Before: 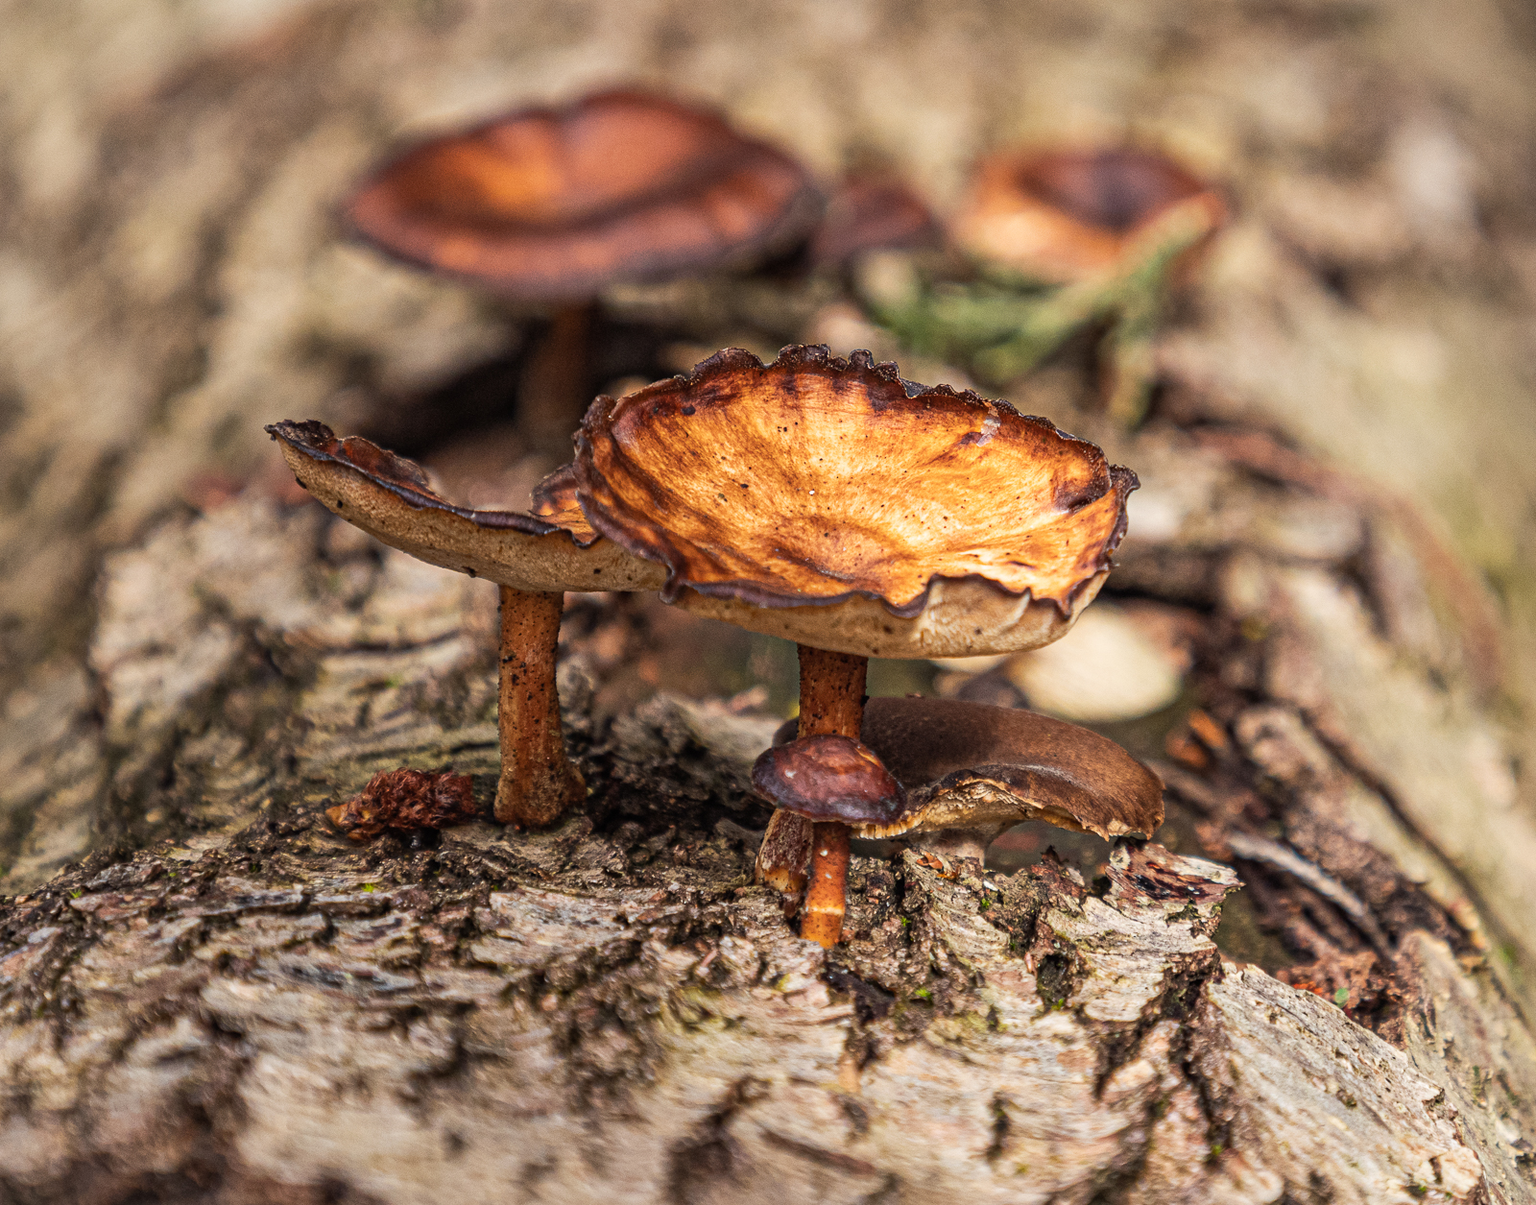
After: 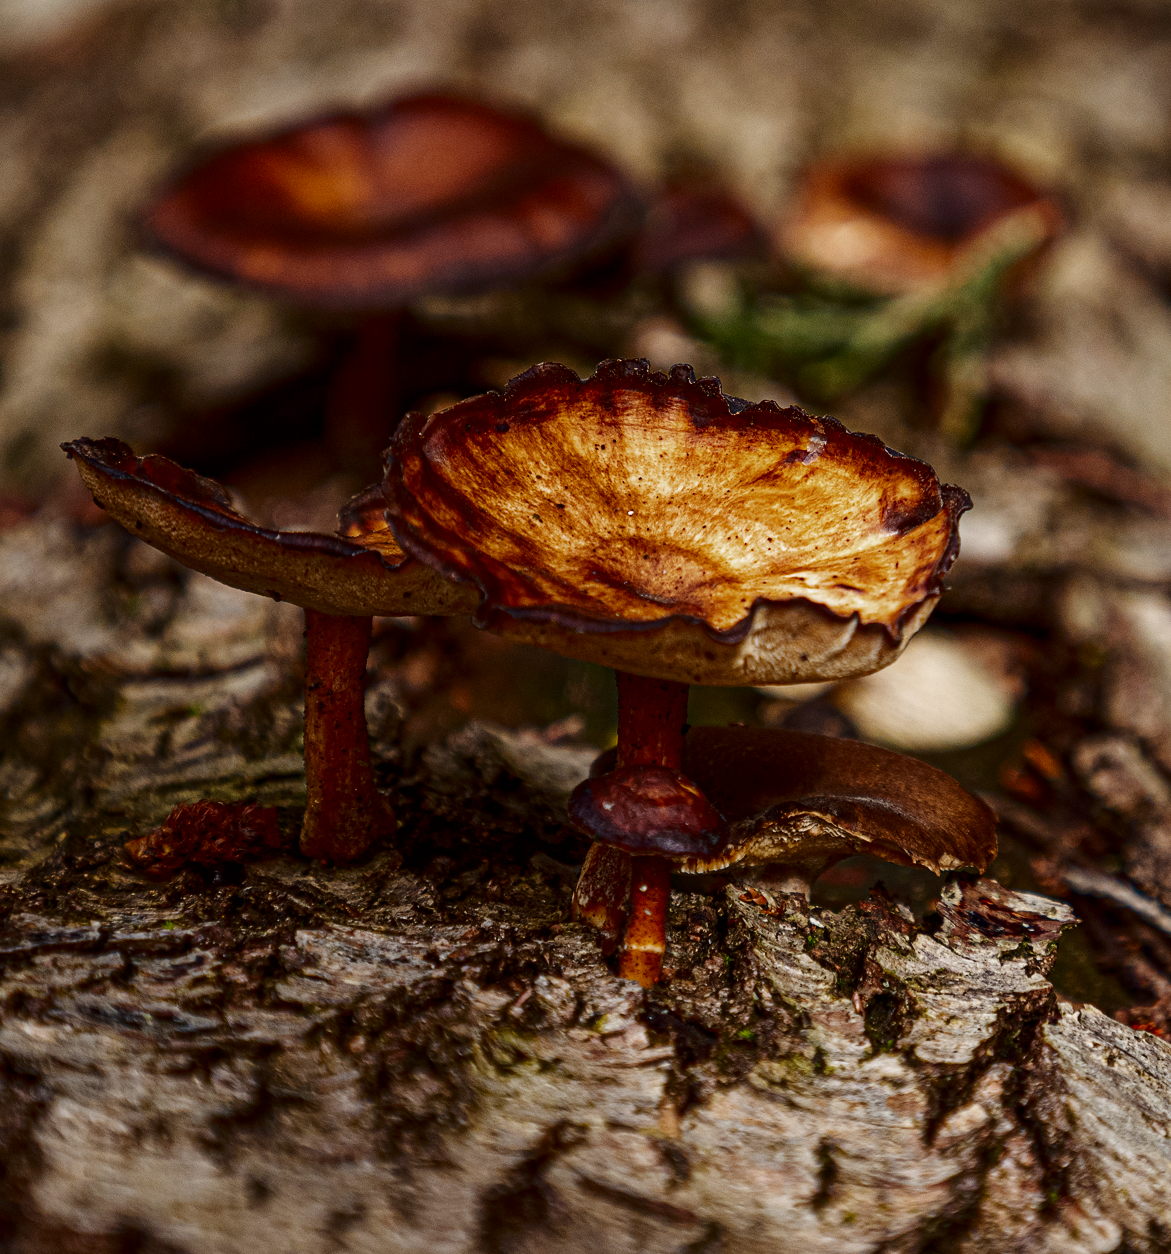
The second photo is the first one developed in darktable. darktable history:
contrast equalizer: y [[0.5, 0.5, 0.468, 0.5, 0.5, 0.5], [0.5 ×6], [0.5 ×6], [0 ×6], [0 ×6]]
contrast brightness saturation: brightness -0.52
crop: left 13.443%, right 13.31%
